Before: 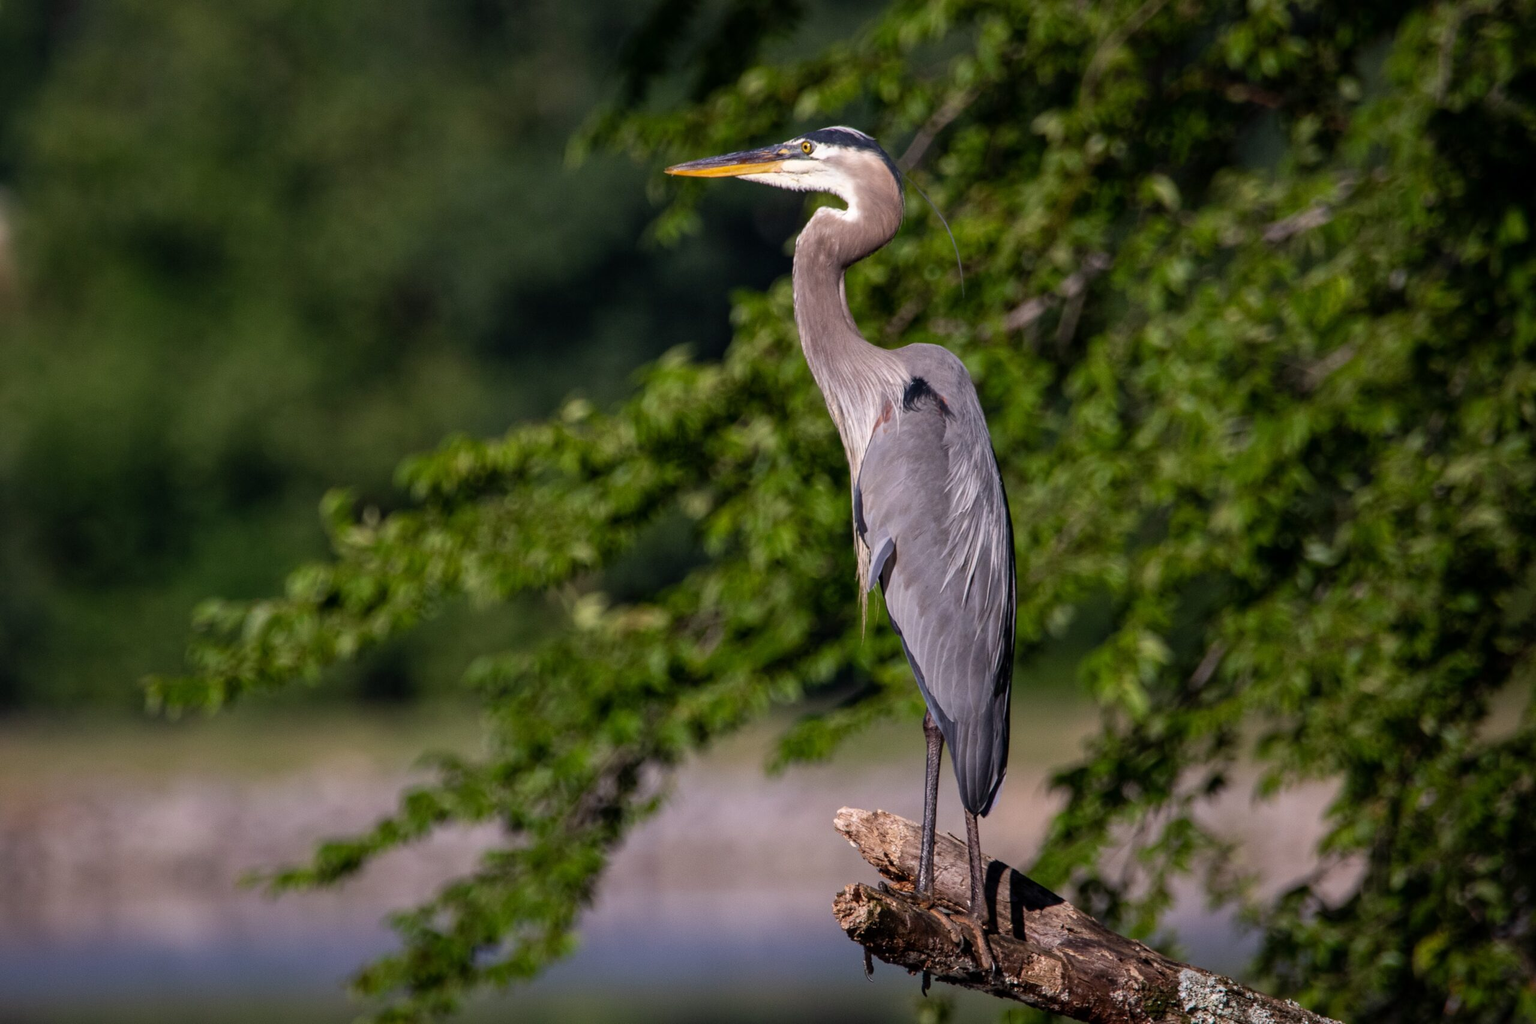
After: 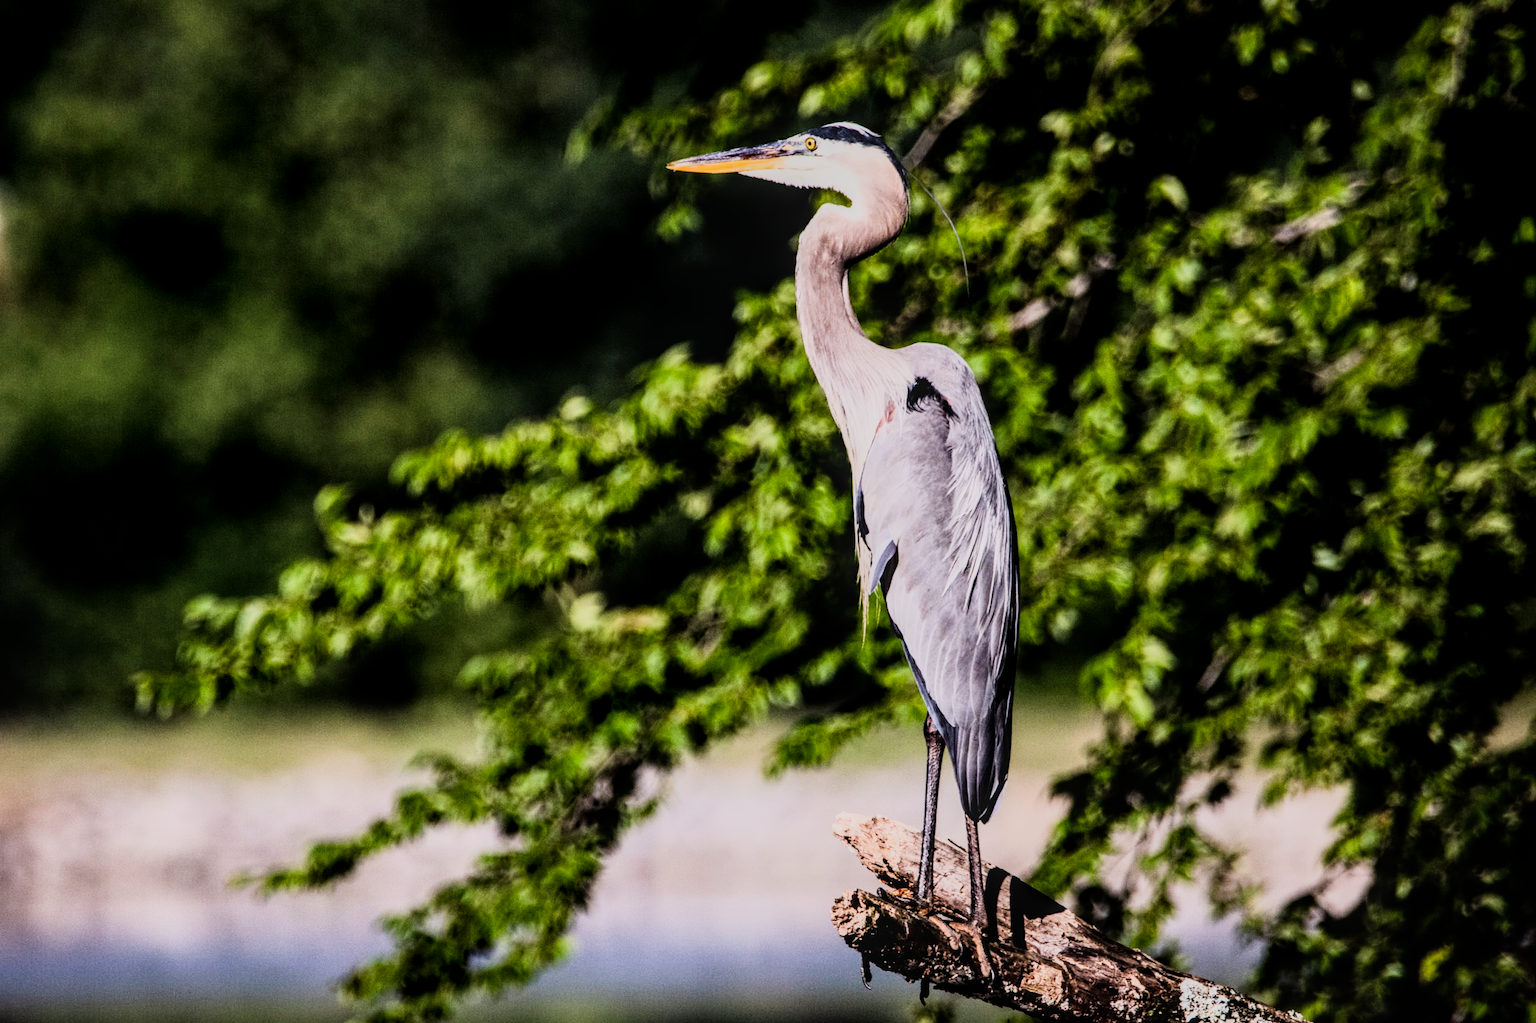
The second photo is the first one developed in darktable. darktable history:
rgb curve: curves: ch0 [(0, 0) (0.21, 0.15) (0.24, 0.21) (0.5, 0.75) (0.75, 0.96) (0.89, 0.99) (1, 1)]; ch1 [(0, 0.02) (0.21, 0.13) (0.25, 0.2) (0.5, 0.67) (0.75, 0.9) (0.89, 0.97) (1, 1)]; ch2 [(0, 0.02) (0.21, 0.13) (0.25, 0.2) (0.5, 0.67) (0.75, 0.9) (0.89, 0.97) (1, 1)], compensate middle gray true
local contrast: on, module defaults
crop and rotate: angle -0.5°
sigmoid: on, module defaults
